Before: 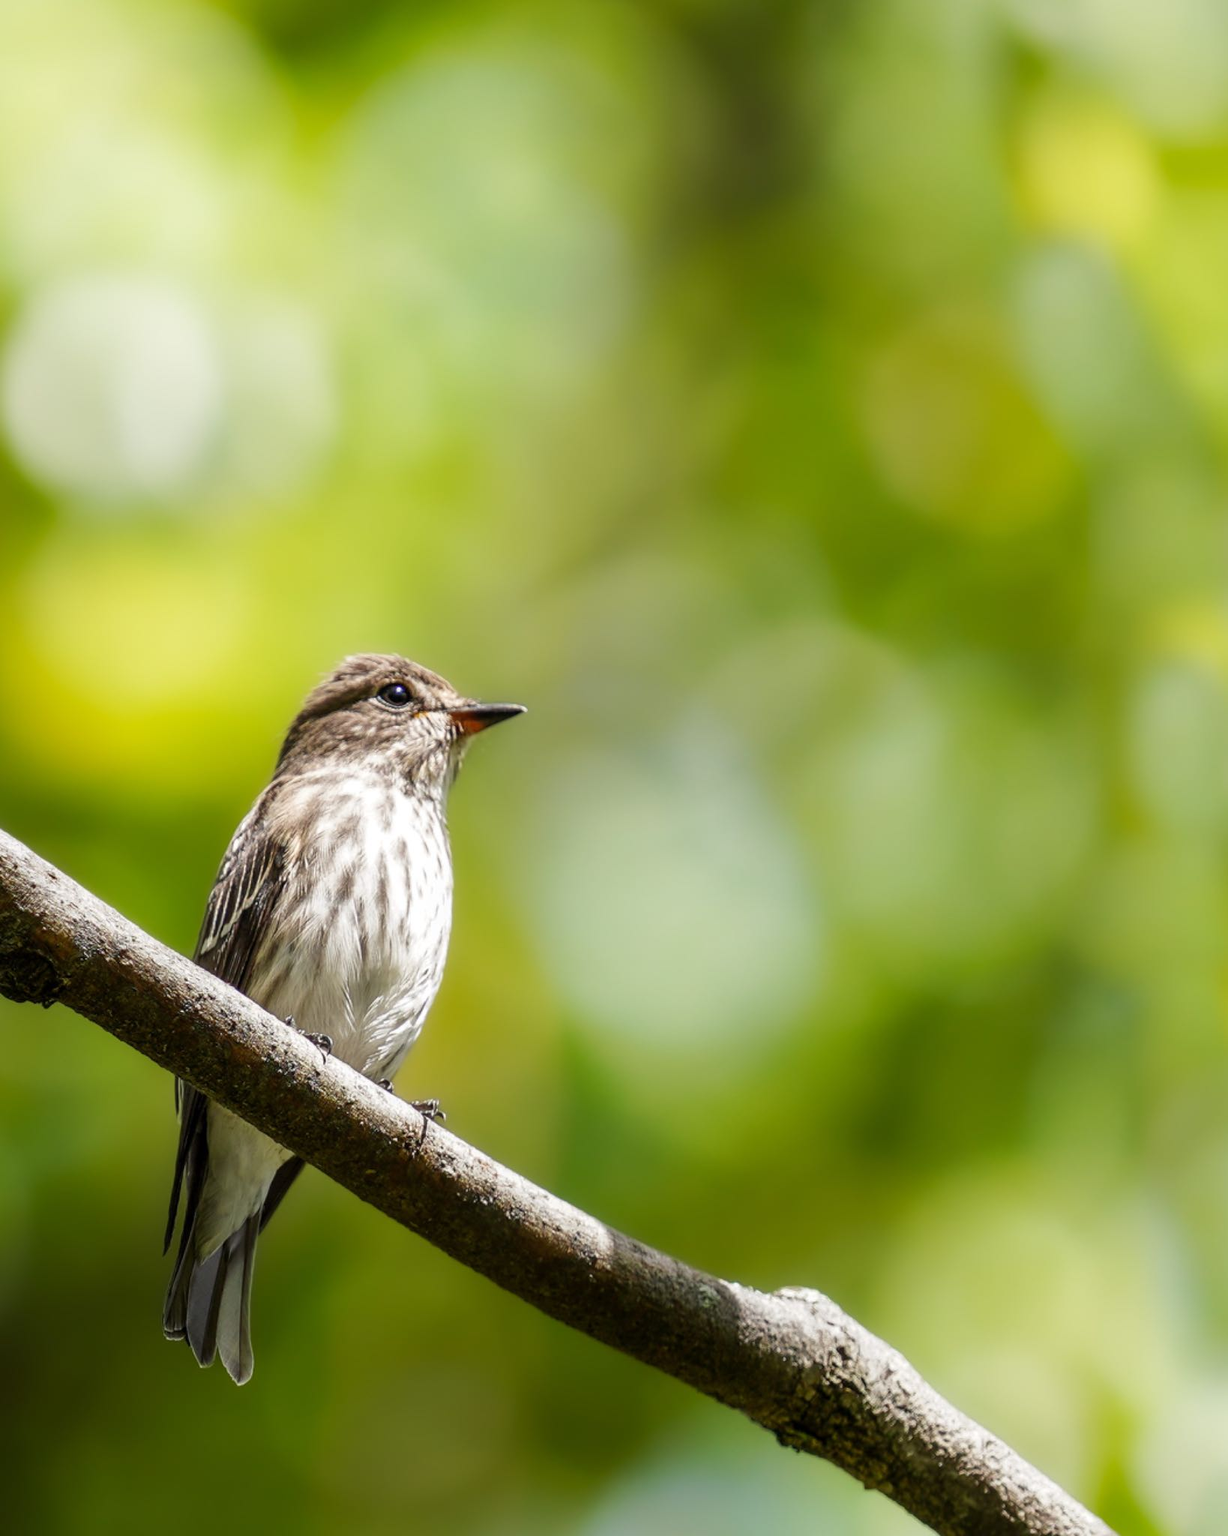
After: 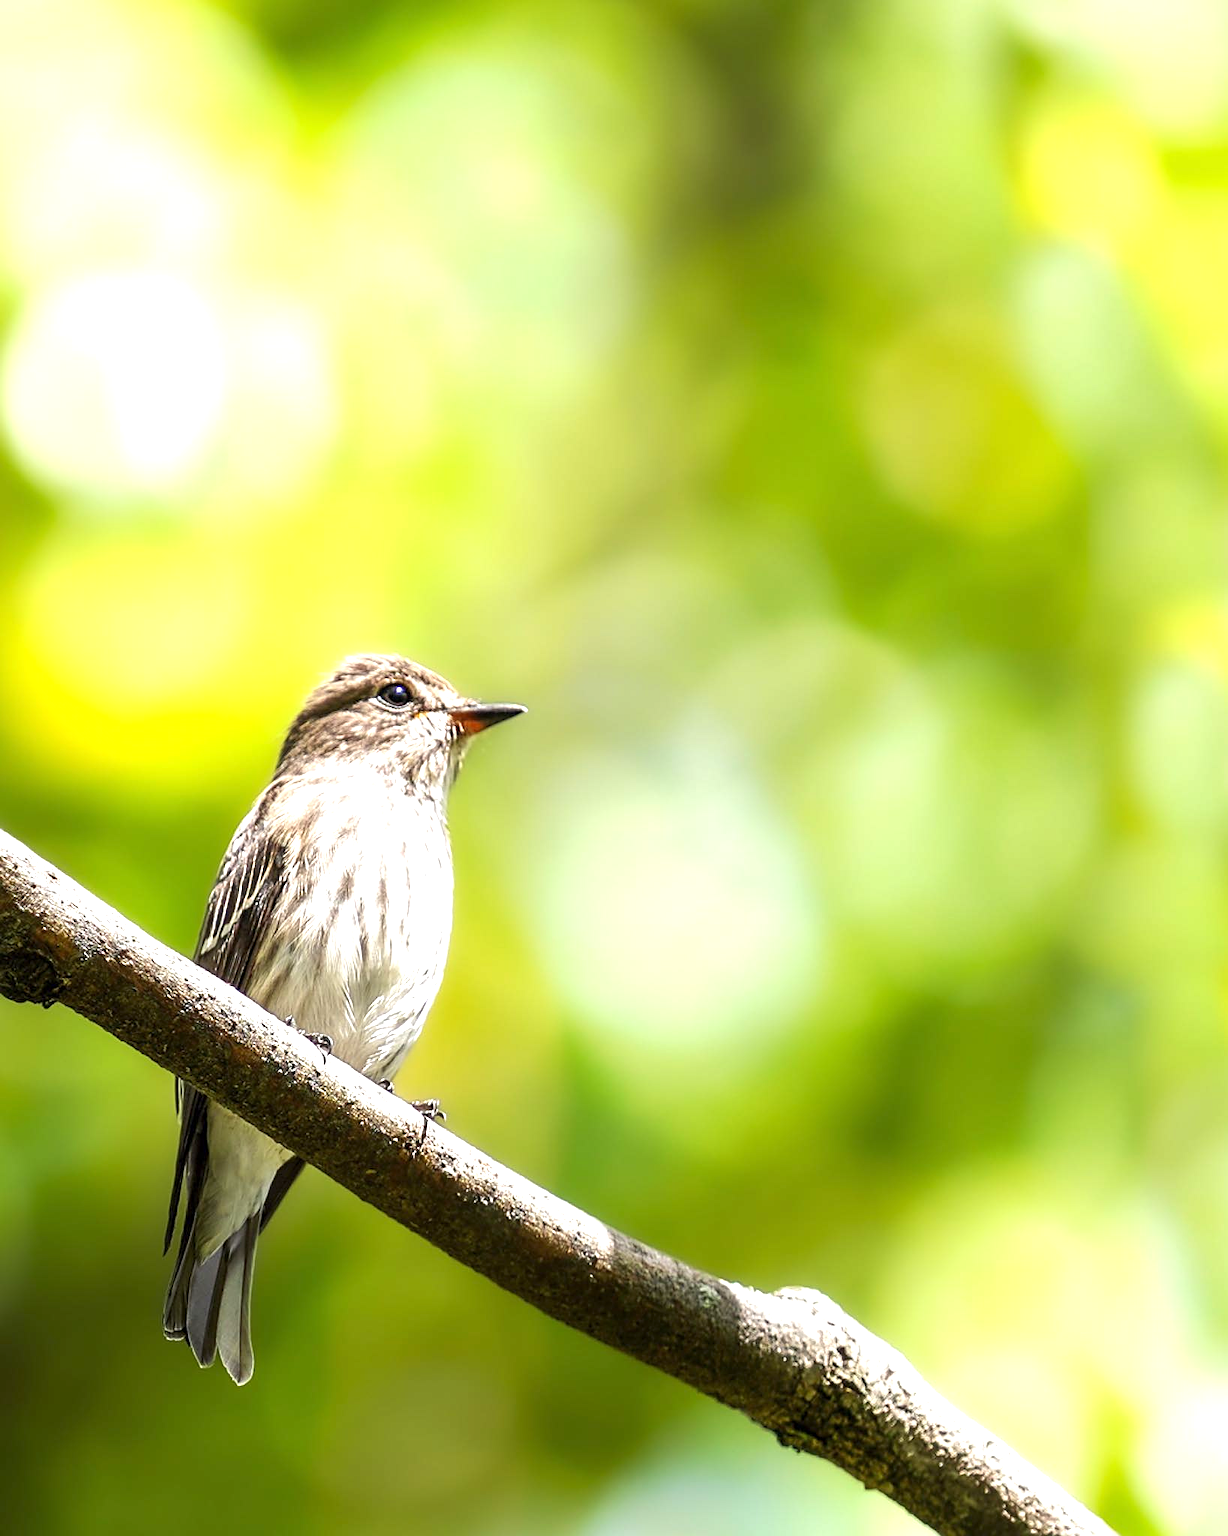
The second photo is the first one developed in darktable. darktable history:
sharpen: on, module defaults
exposure: exposure 0.999 EV, compensate highlight preservation false
